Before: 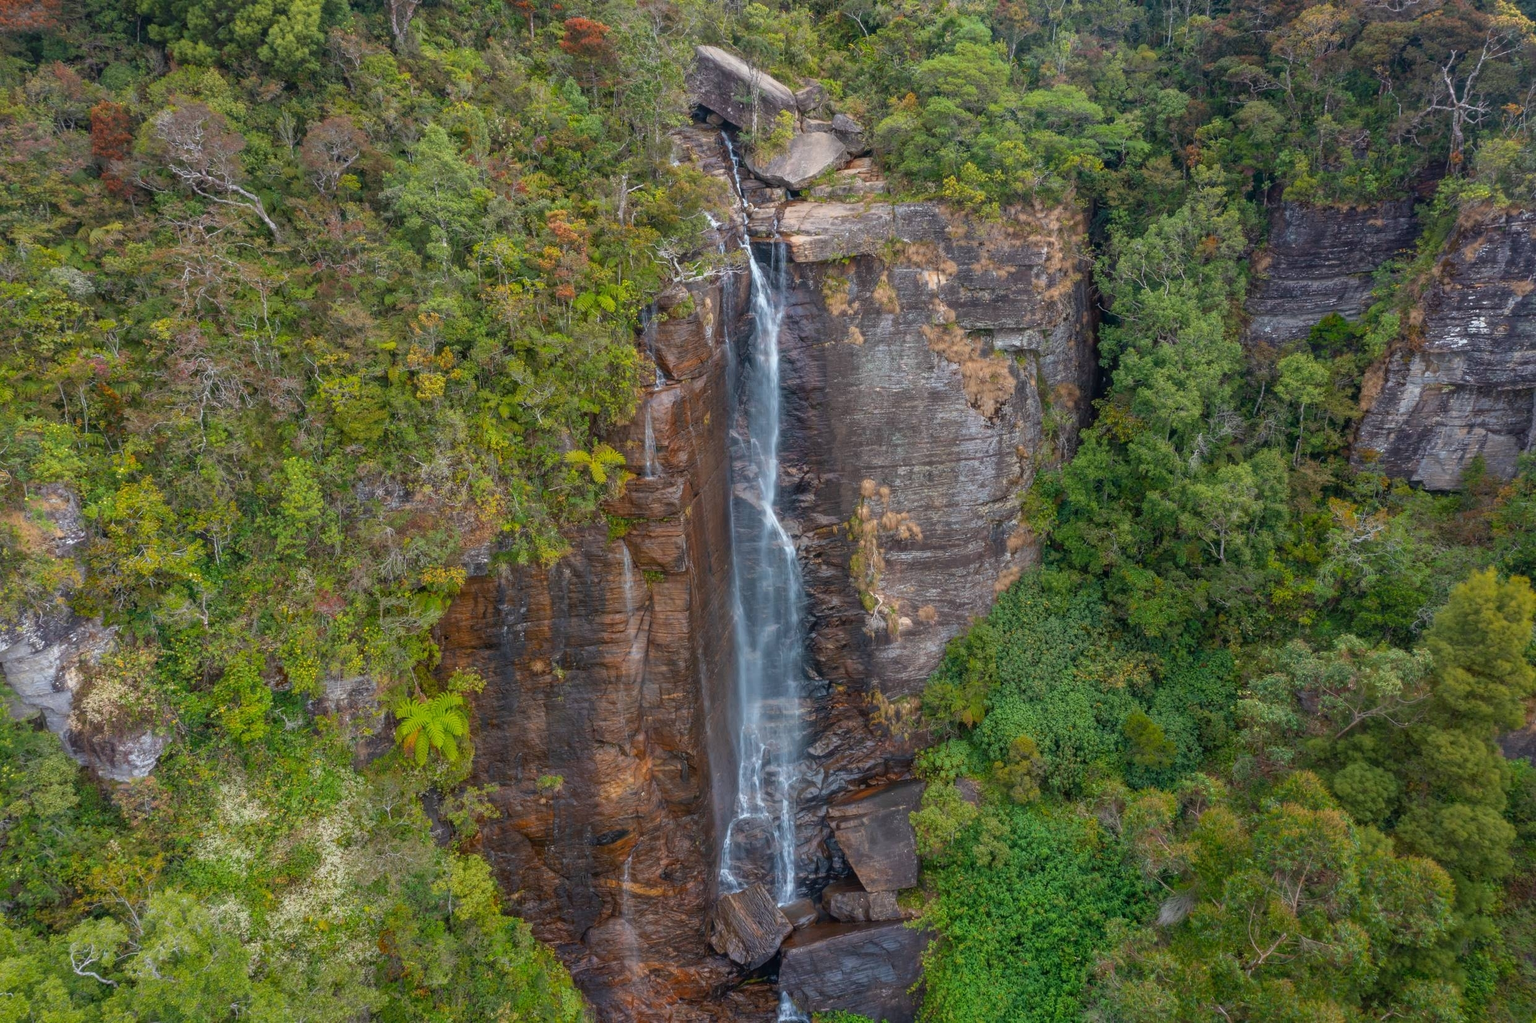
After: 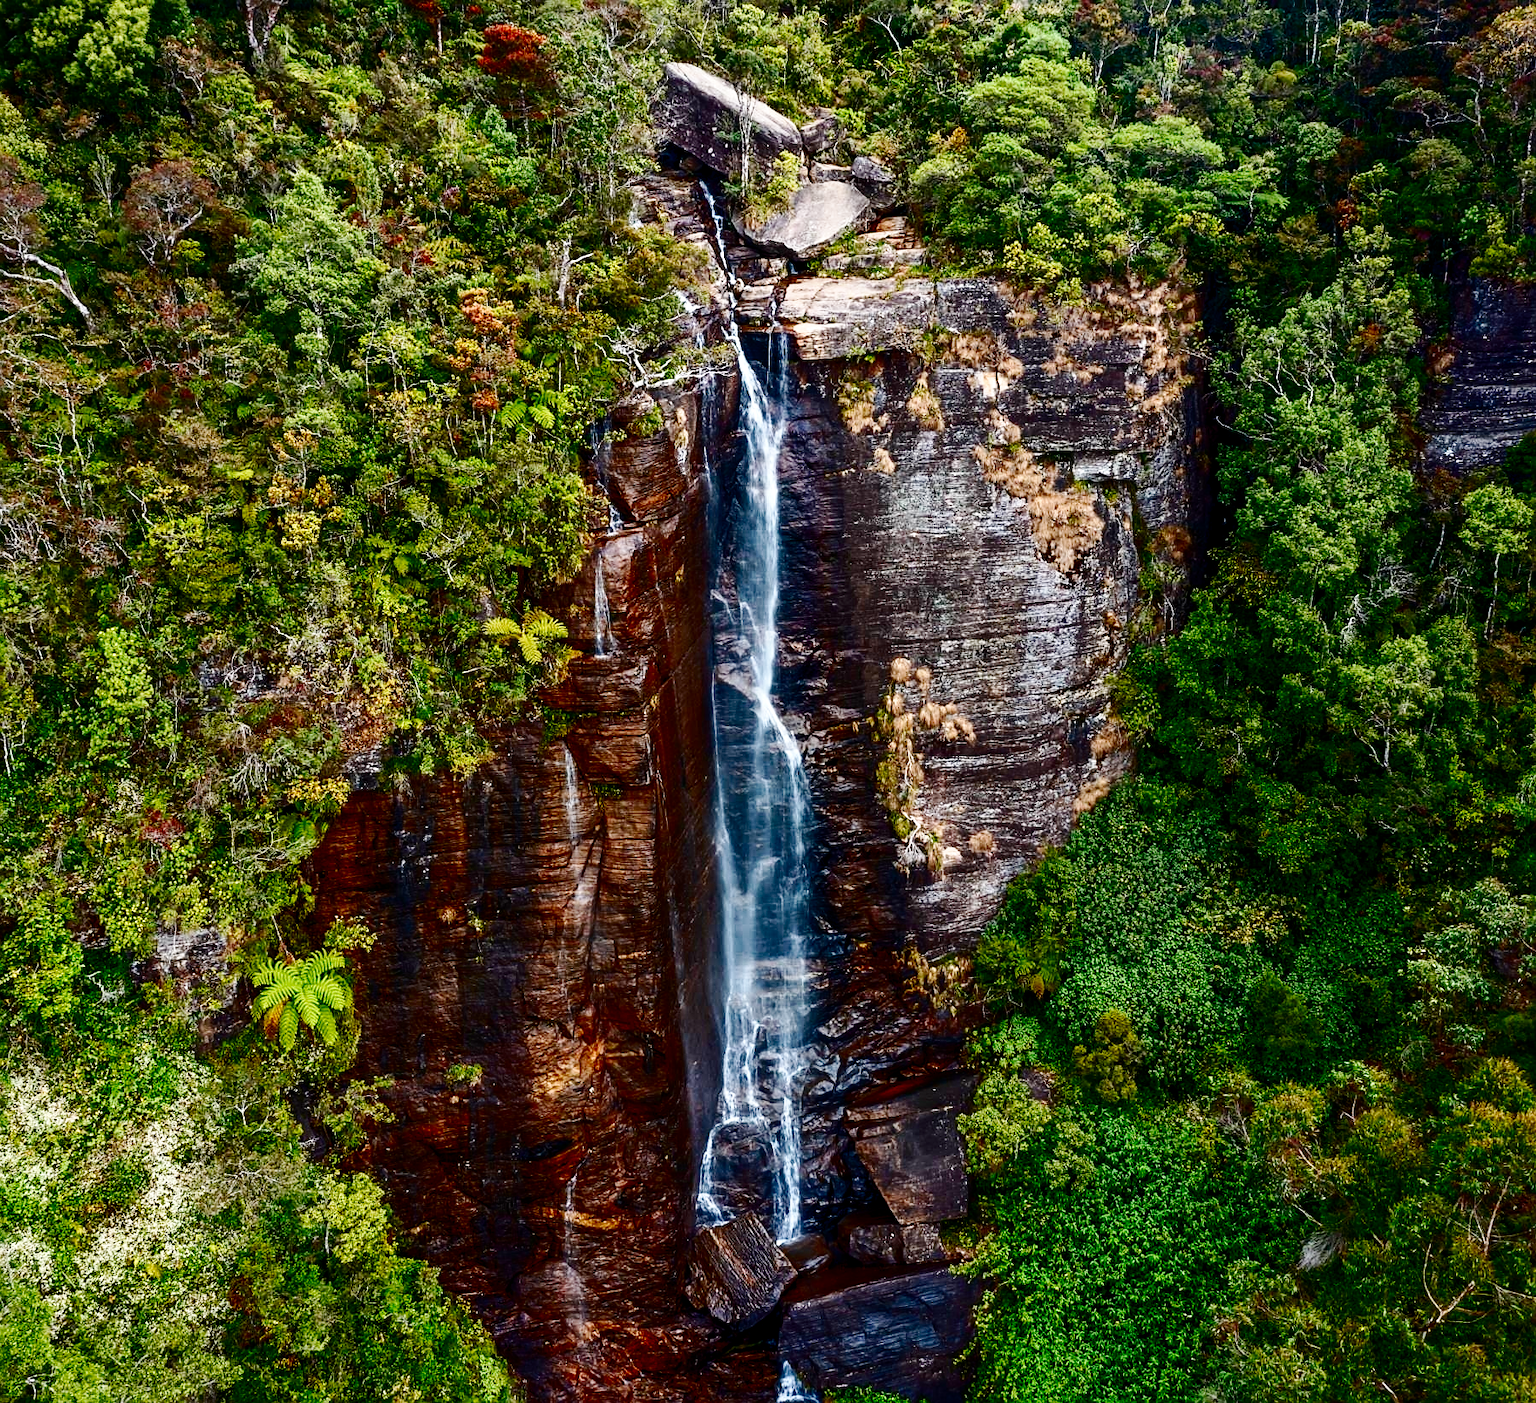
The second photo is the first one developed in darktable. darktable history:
base curve: curves: ch0 [(0, 0) (0.036, 0.025) (0.121, 0.166) (0.206, 0.329) (0.605, 0.79) (1, 1)], preserve colors none
contrast brightness saturation: contrast 0.216, brightness -0.183, saturation 0.244
crop: left 13.794%, right 13.31%
sharpen: on, module defaults
color balance rgb: global offset › luminance -0.856%, linear chroma grading › global chroma -14.674%, perceptual saturation grading › global saturation 20%, perceptual saturation grading › highlights -50.353%, perceptual saturation grading › shadows 31.143%, perceptual brilliance grading › global brilliance 14.188%, perceptual brilliance grading › shadows -35.759%
